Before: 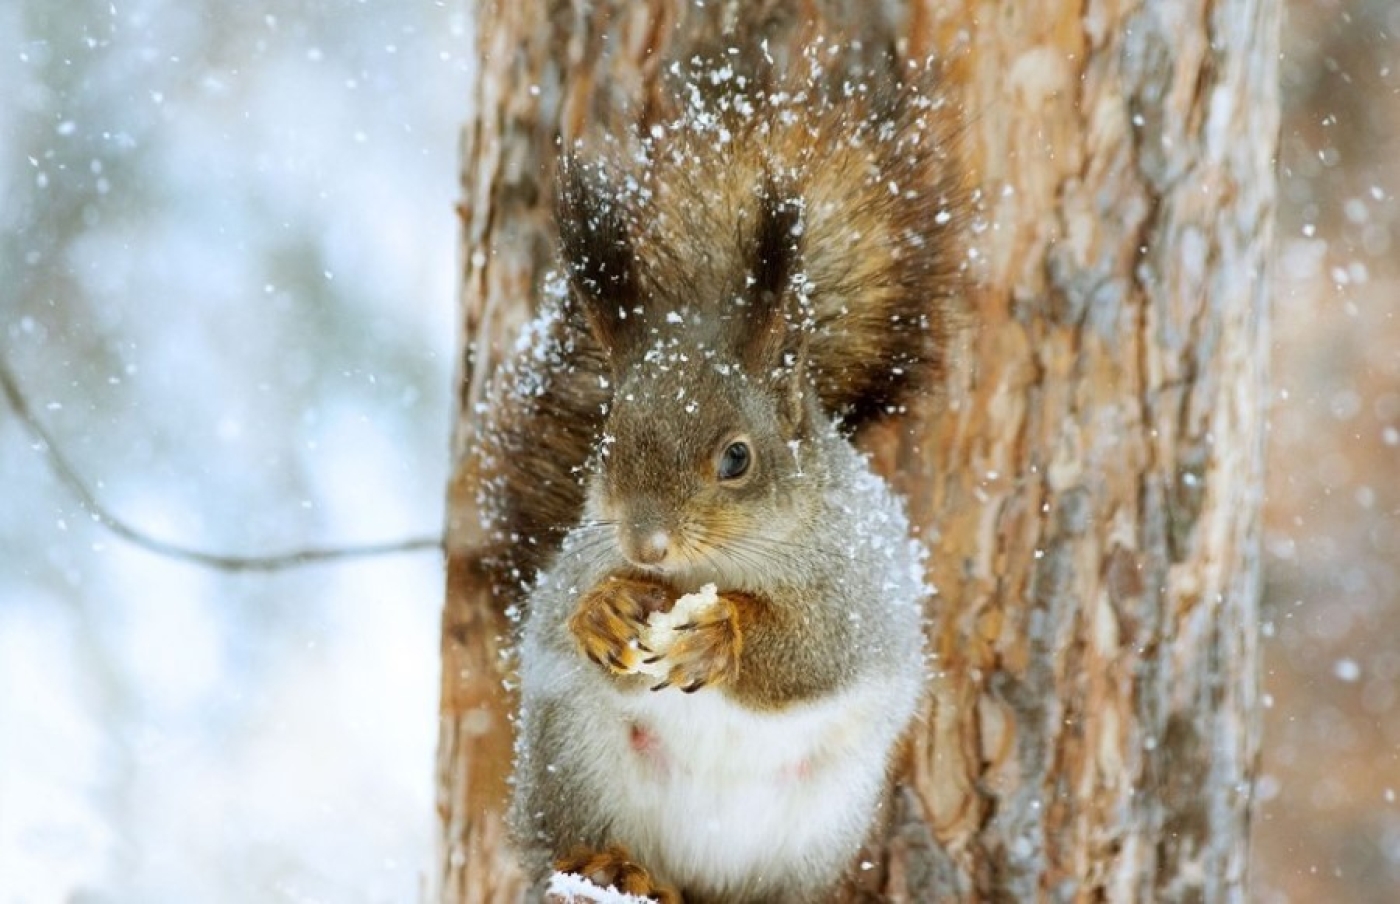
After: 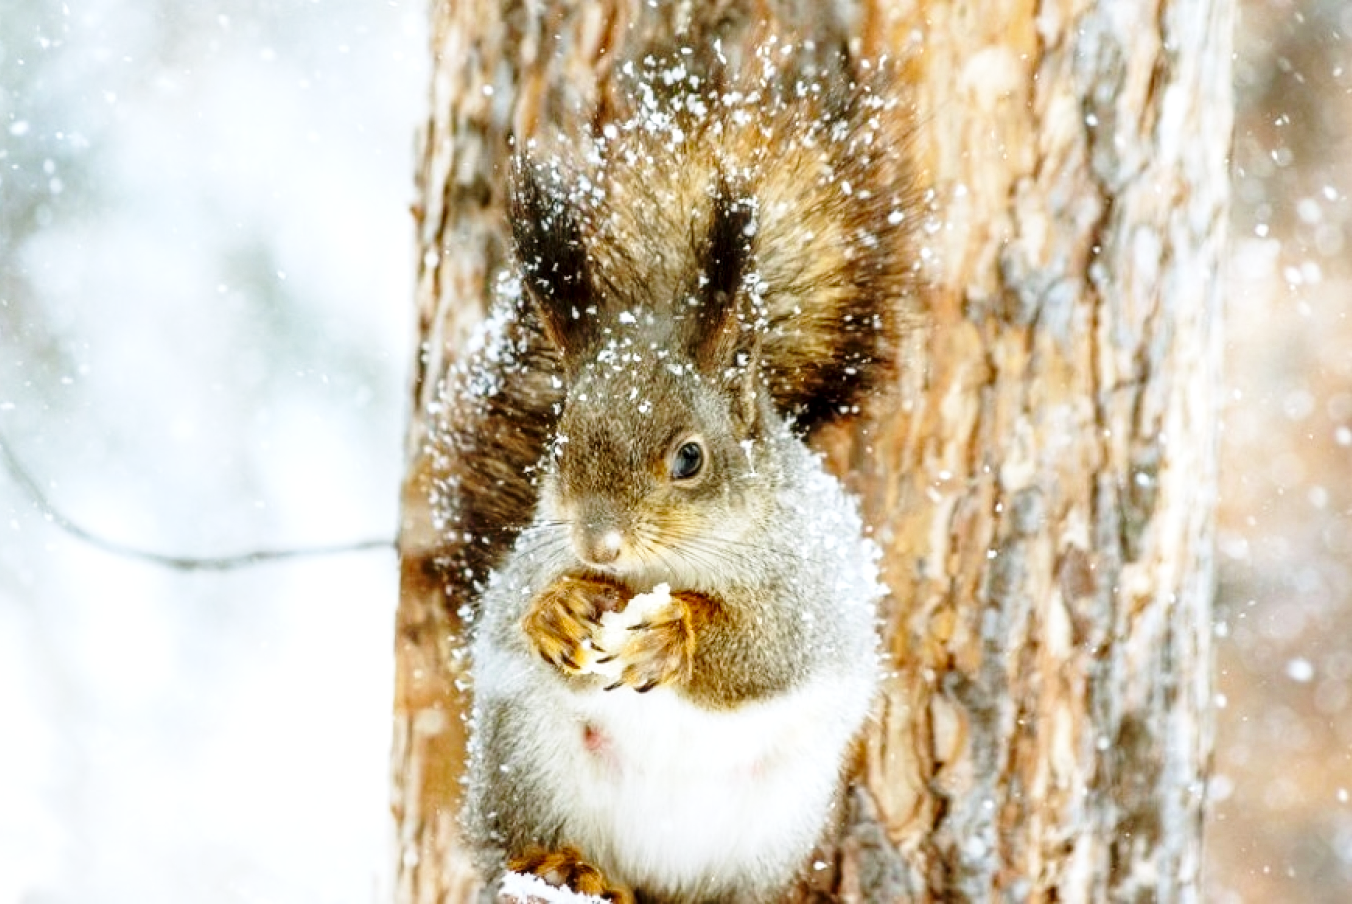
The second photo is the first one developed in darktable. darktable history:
local contrast: detail 130%
crop and rotate: left 3.42%
base curve: curves: ch0 [(0, 0) (0.028, 0.03) (0.121, 0.232) (0.46, 0.748) (0.859, 0.968) (1, 1)], preserve colors none
